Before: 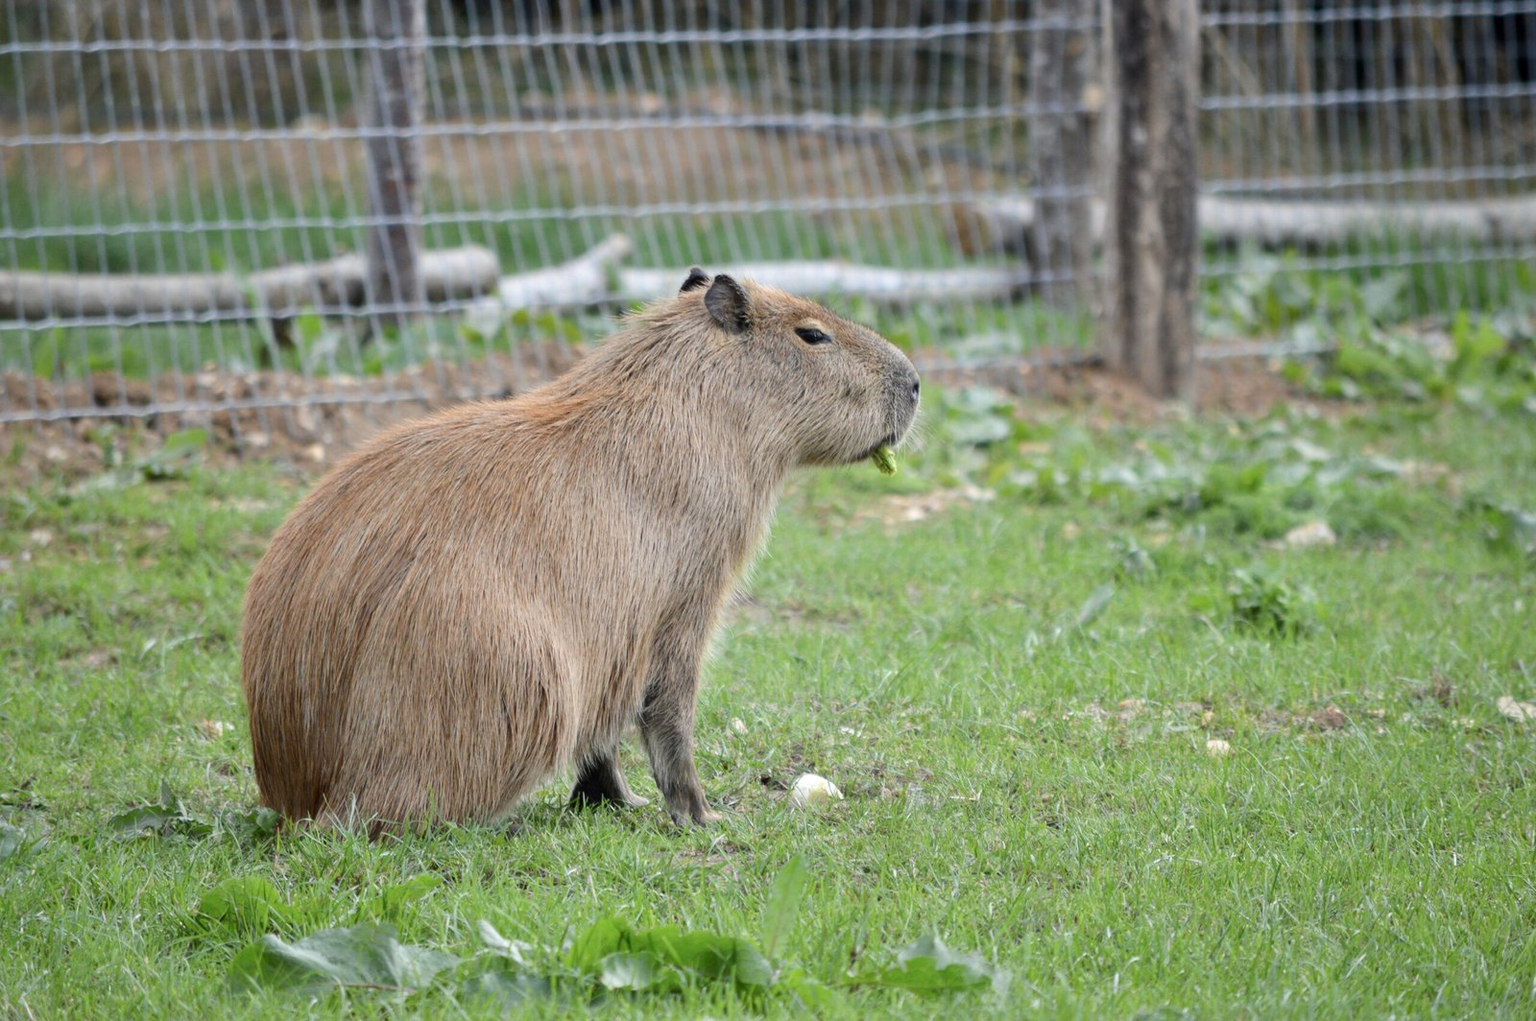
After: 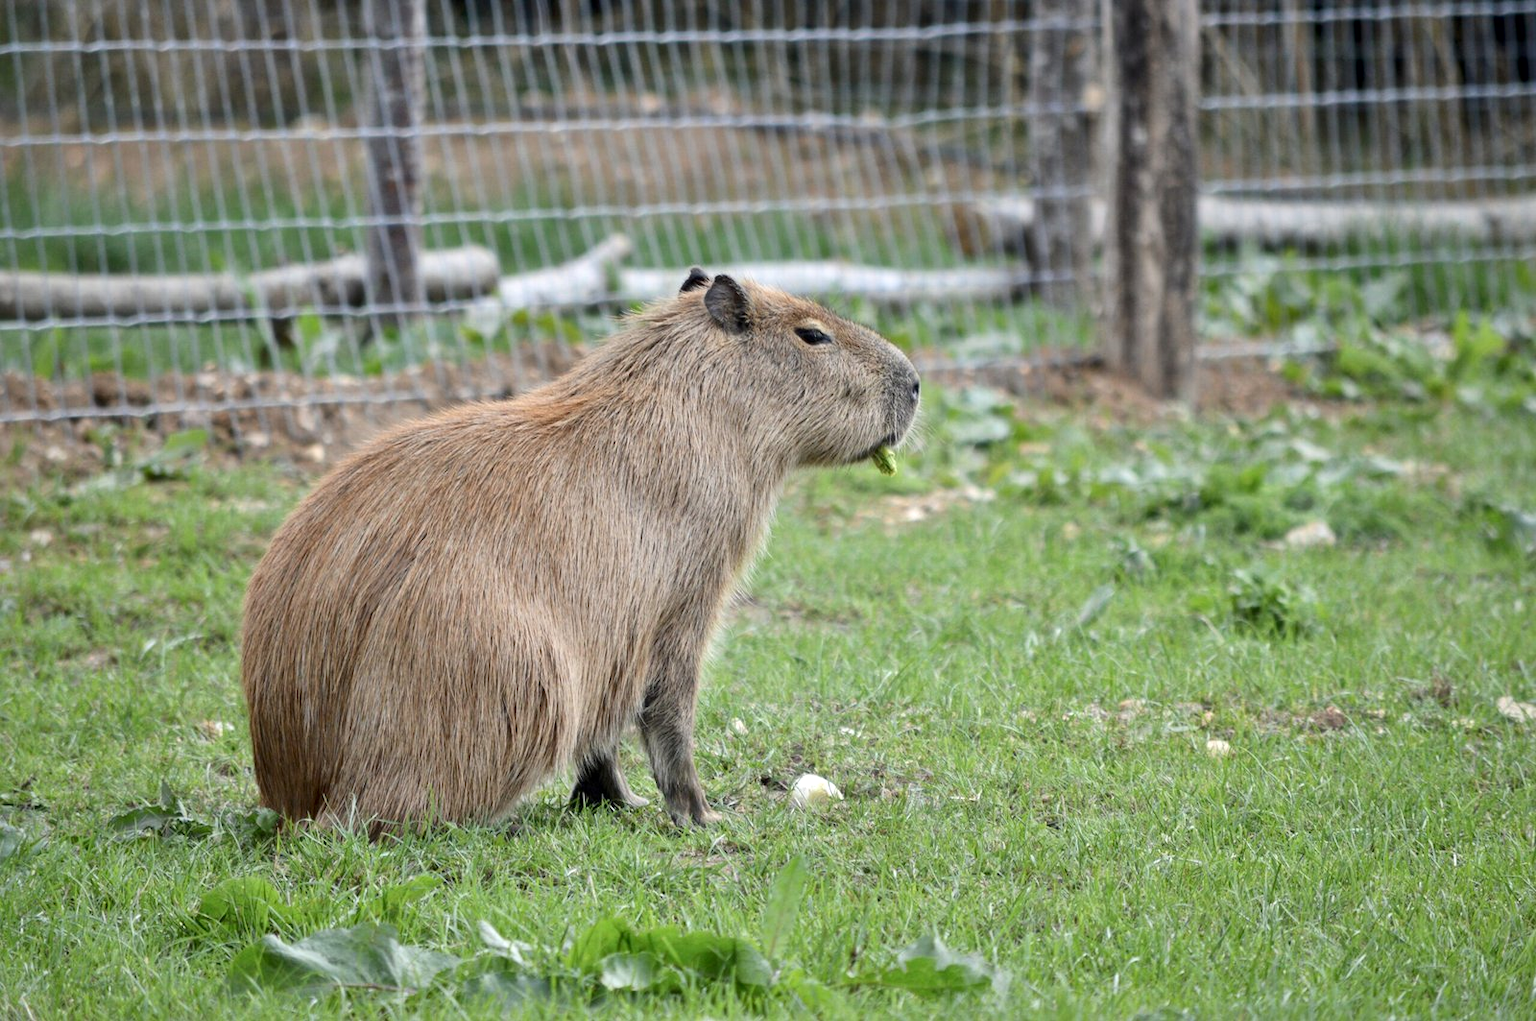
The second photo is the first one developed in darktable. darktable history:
rgb levels: preserve colors max RGB
local contrast: mode bilateral grid, contrast 30, coarseness 25, midtone range 0.2
